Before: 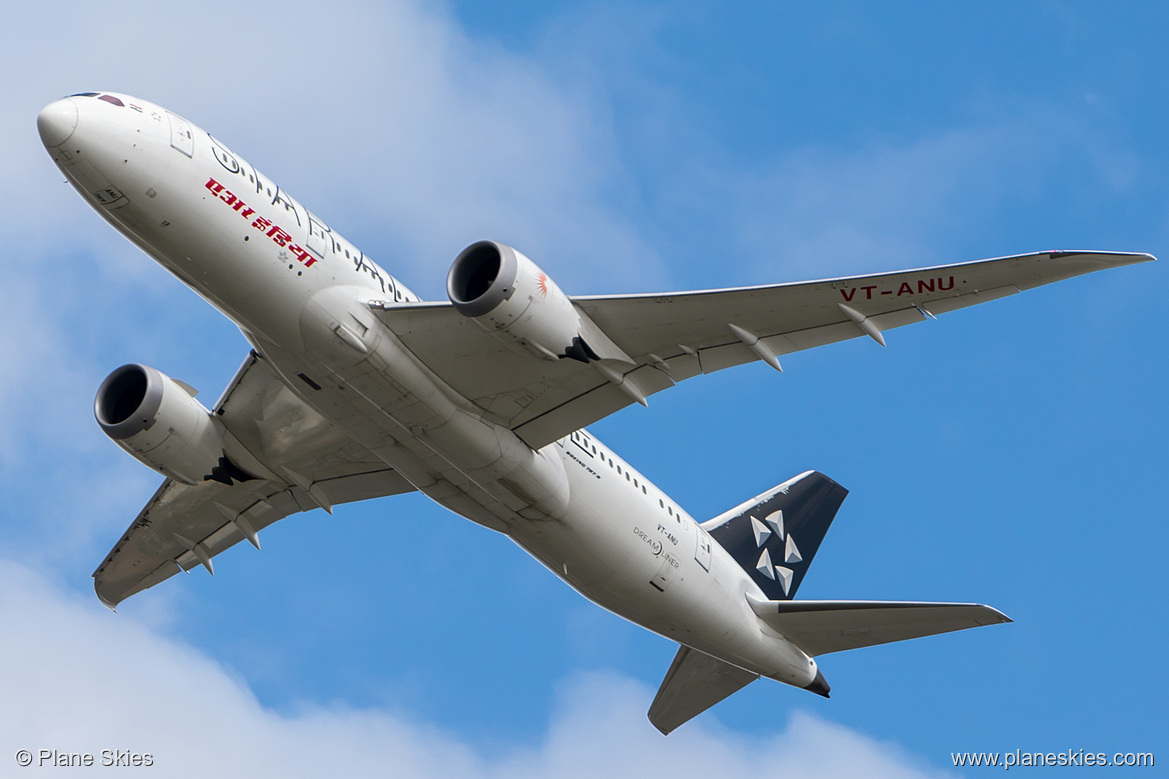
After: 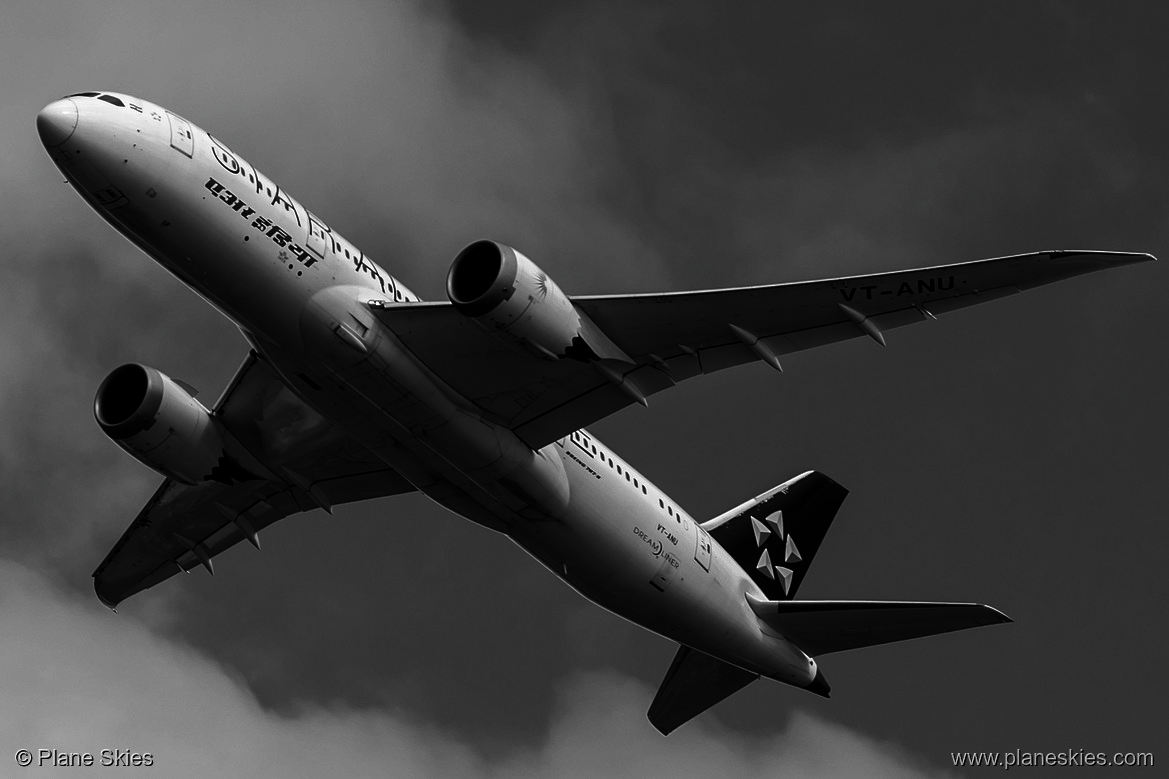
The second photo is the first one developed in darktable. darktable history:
contrast brightness saturation: contrast 0.017, brightness -0.982, saturation -0.999
